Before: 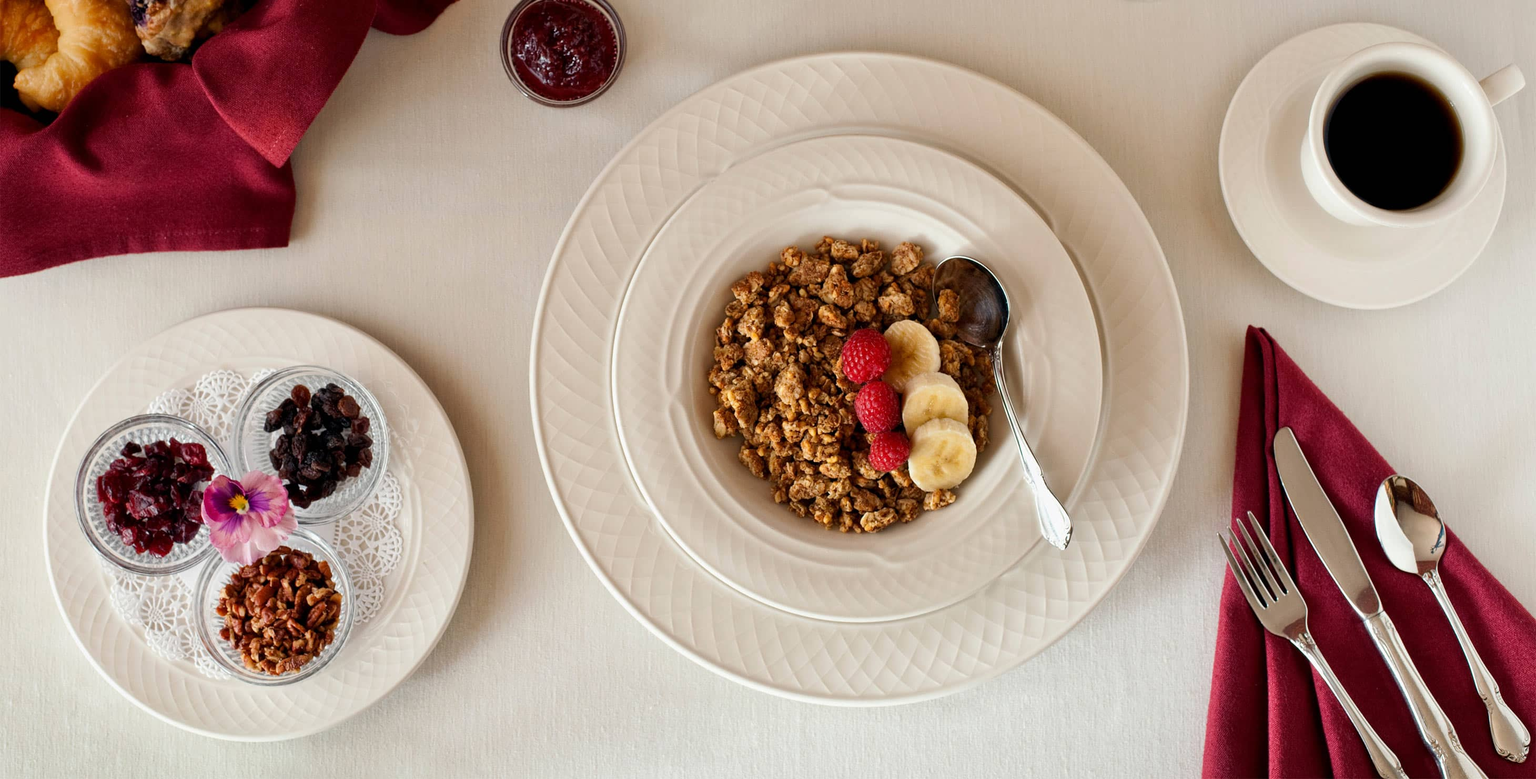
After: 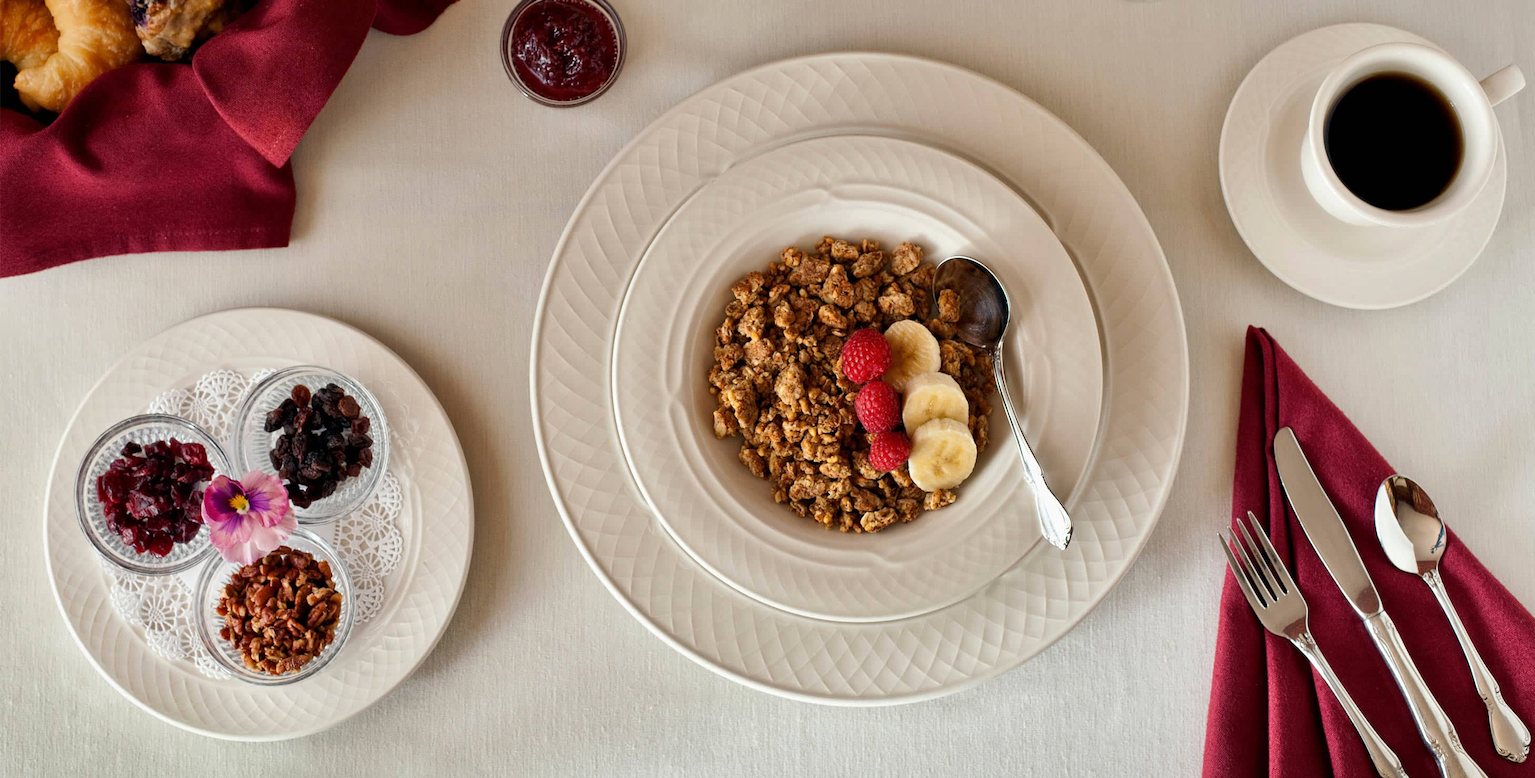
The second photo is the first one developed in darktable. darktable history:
white balance: emerald 1
shadows and highlights: shadows 12, white point adjustment 1.2, soften with gaussian
exposure: compensate highlight preservation false
